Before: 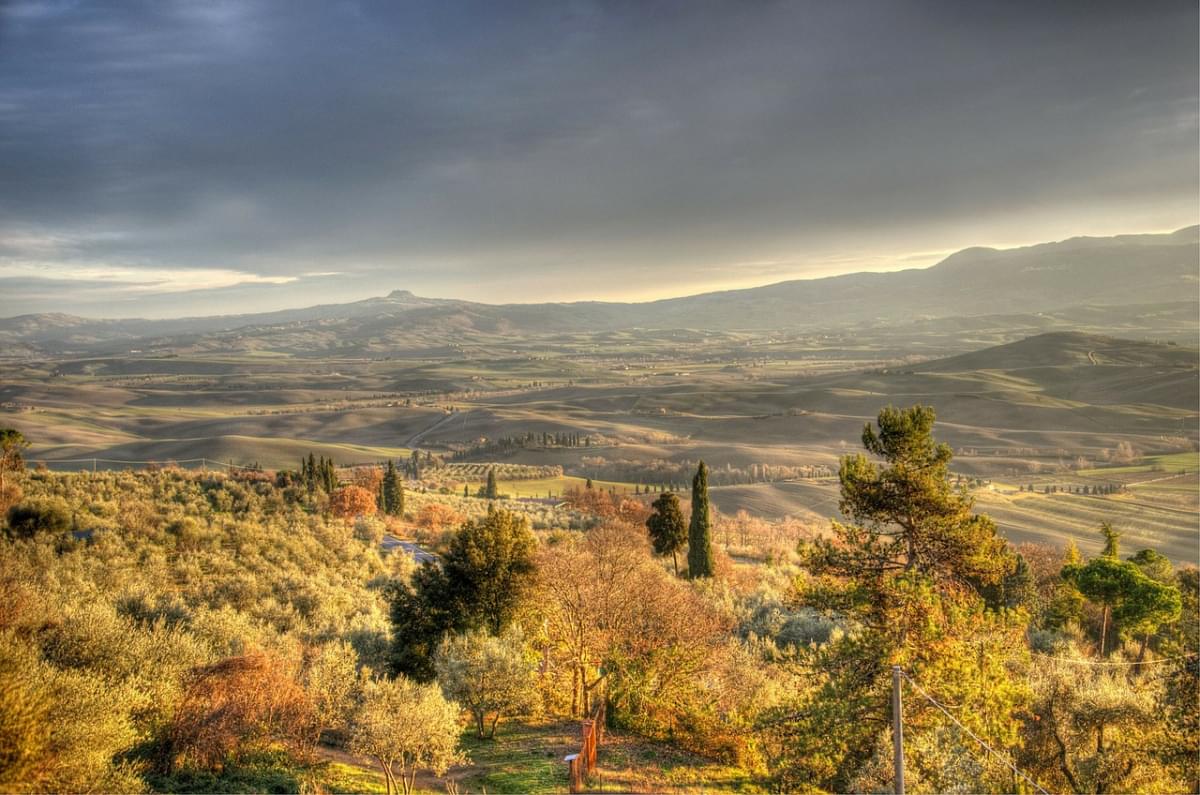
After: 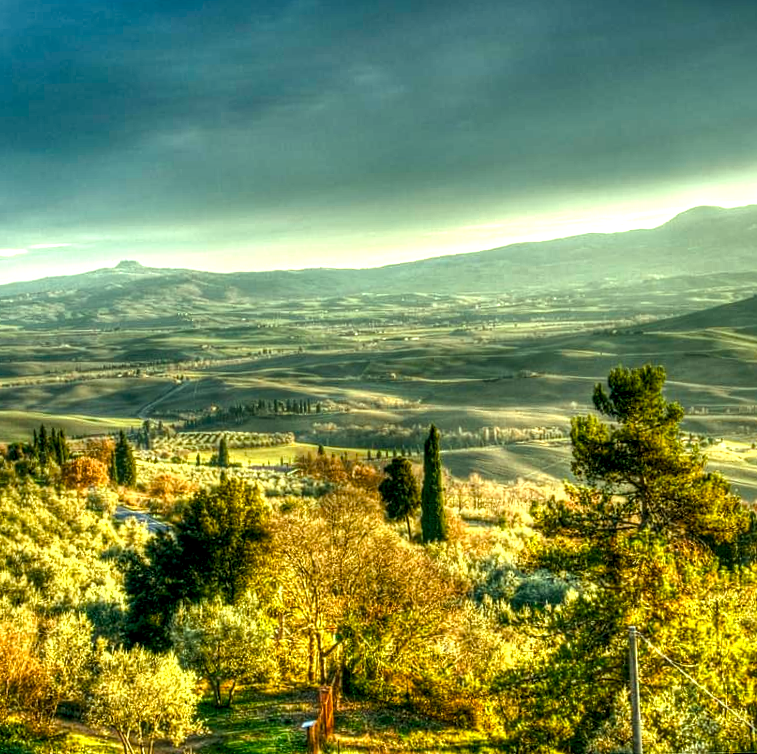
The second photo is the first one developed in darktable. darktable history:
local contrast: detail 130%
color balance rgb: shadows lift › luminance -7.7%, shadows lift › chroma 2.13%, shadows lift › hue 165.27°, power › luminance -7.77%, power › chroma 1.1%, power › hue 215.88°, highlights gain › luminance 15.15%, highlights gain › chroma 7%, highlights gain › hue 125.57°, global offset › luminance -0.33%, global offset › chroma 0.11%, global offset › hue 165.27°, perceptual saturation grading › global saturation 24.42%, perceptual saturation grading › highlights -24.42%, perceptual saturation grading › mid-tones 24.42%, perceptual saturation grading › shadows 40%, perceptual brilliance grading › global brilliance -5%, perceptual brilliance grading › highlights 24.42%, perceptual brilliance grading › mid-tones 7%, perceptual brilliance grading › shadows -5%
contrast brightness saturation: contrast 0.03, brightness -0.04
rotate and perspective: rotation -1.17°, automatic cropping off
crop and rotate: left 22.918%, top 5.629%, right 14.711%, bottom 2.247%
